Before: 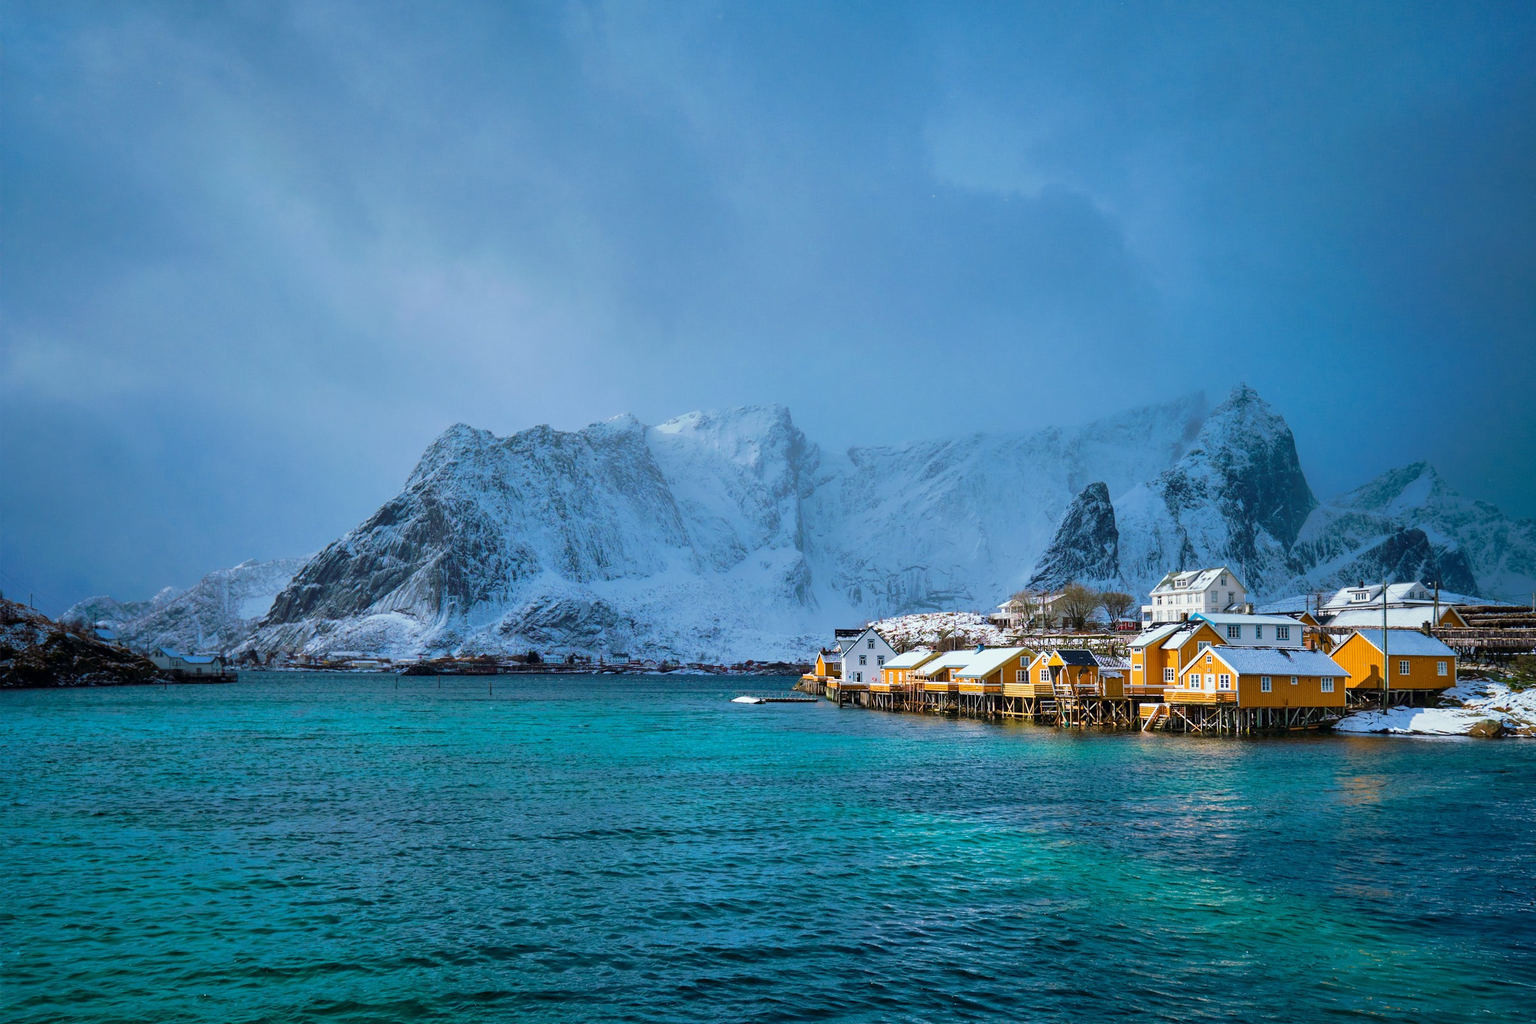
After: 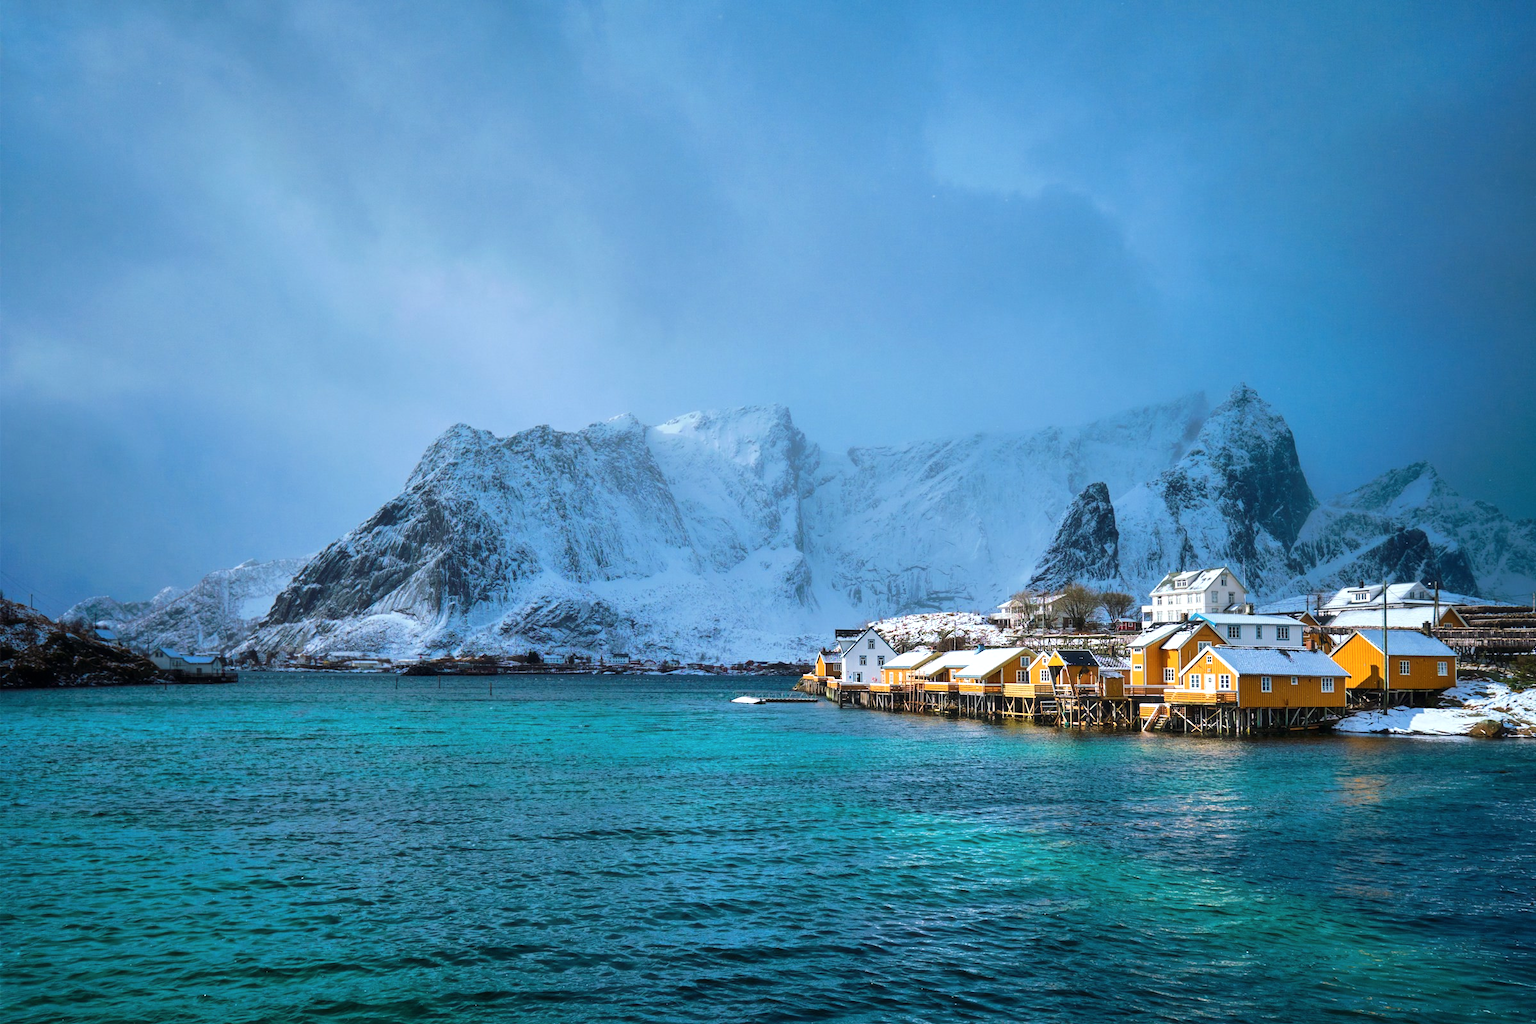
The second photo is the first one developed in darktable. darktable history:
haze removal: strength -0.05
tone equalizer: -8 EV -0.417 EV, -7 EV -0.389 EV, -6 EV -0.333 EV, -5 EV -0.222 EV, -3 EV 0.222 EV, -2 EV 0.333 EV, -1 EV 0.389 EV, +0 EV 0.417 EV, edges refinement/feathering 500, mask exposure compensation -1.57 EV, preserve details no
